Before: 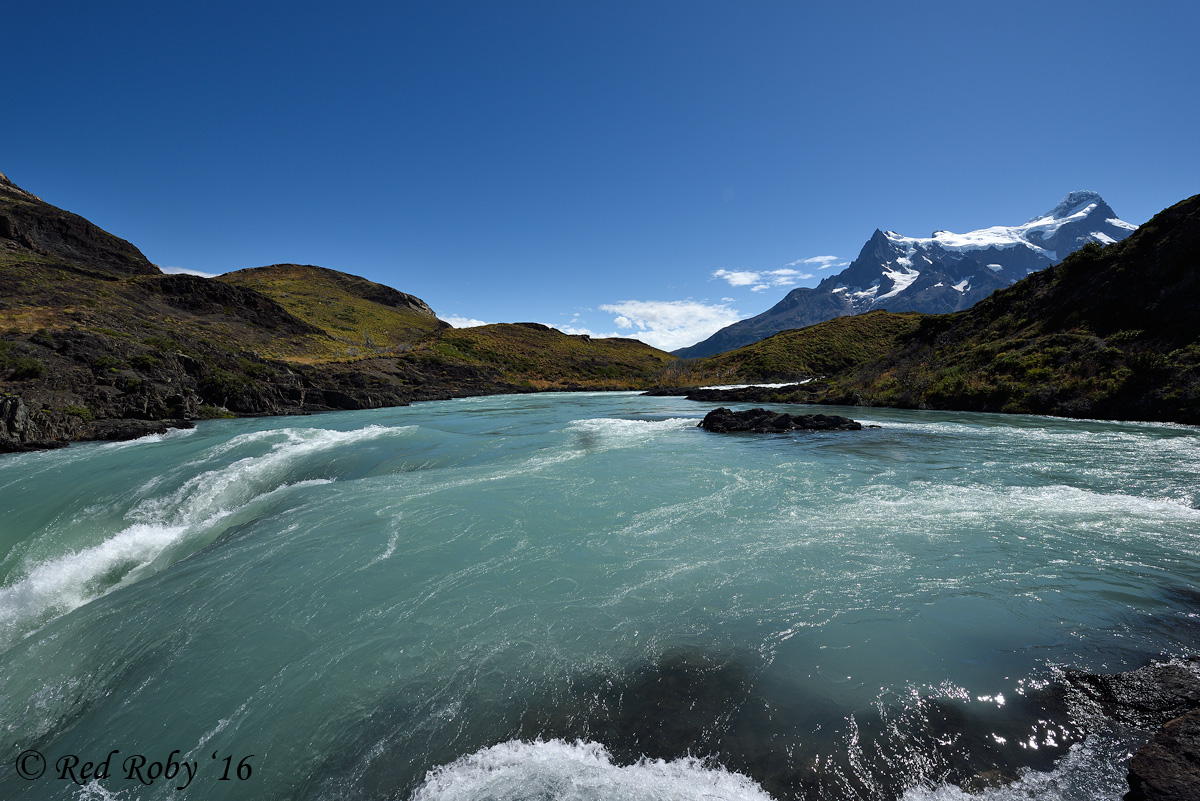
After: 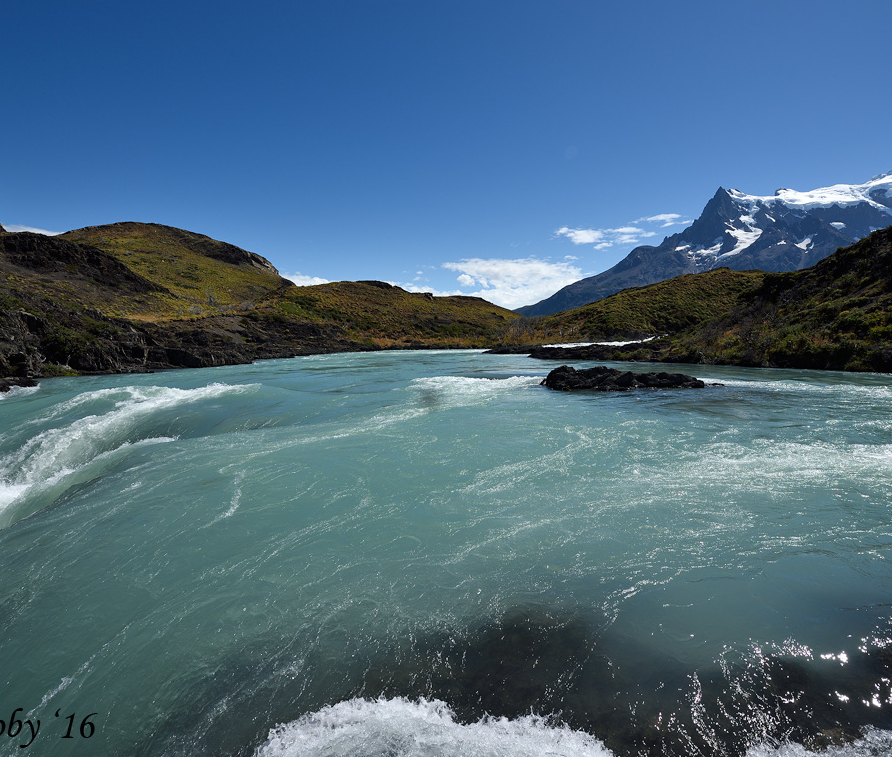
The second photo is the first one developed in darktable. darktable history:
crop and rotate: left 13.107%, top 5.387%, right 12.539%
